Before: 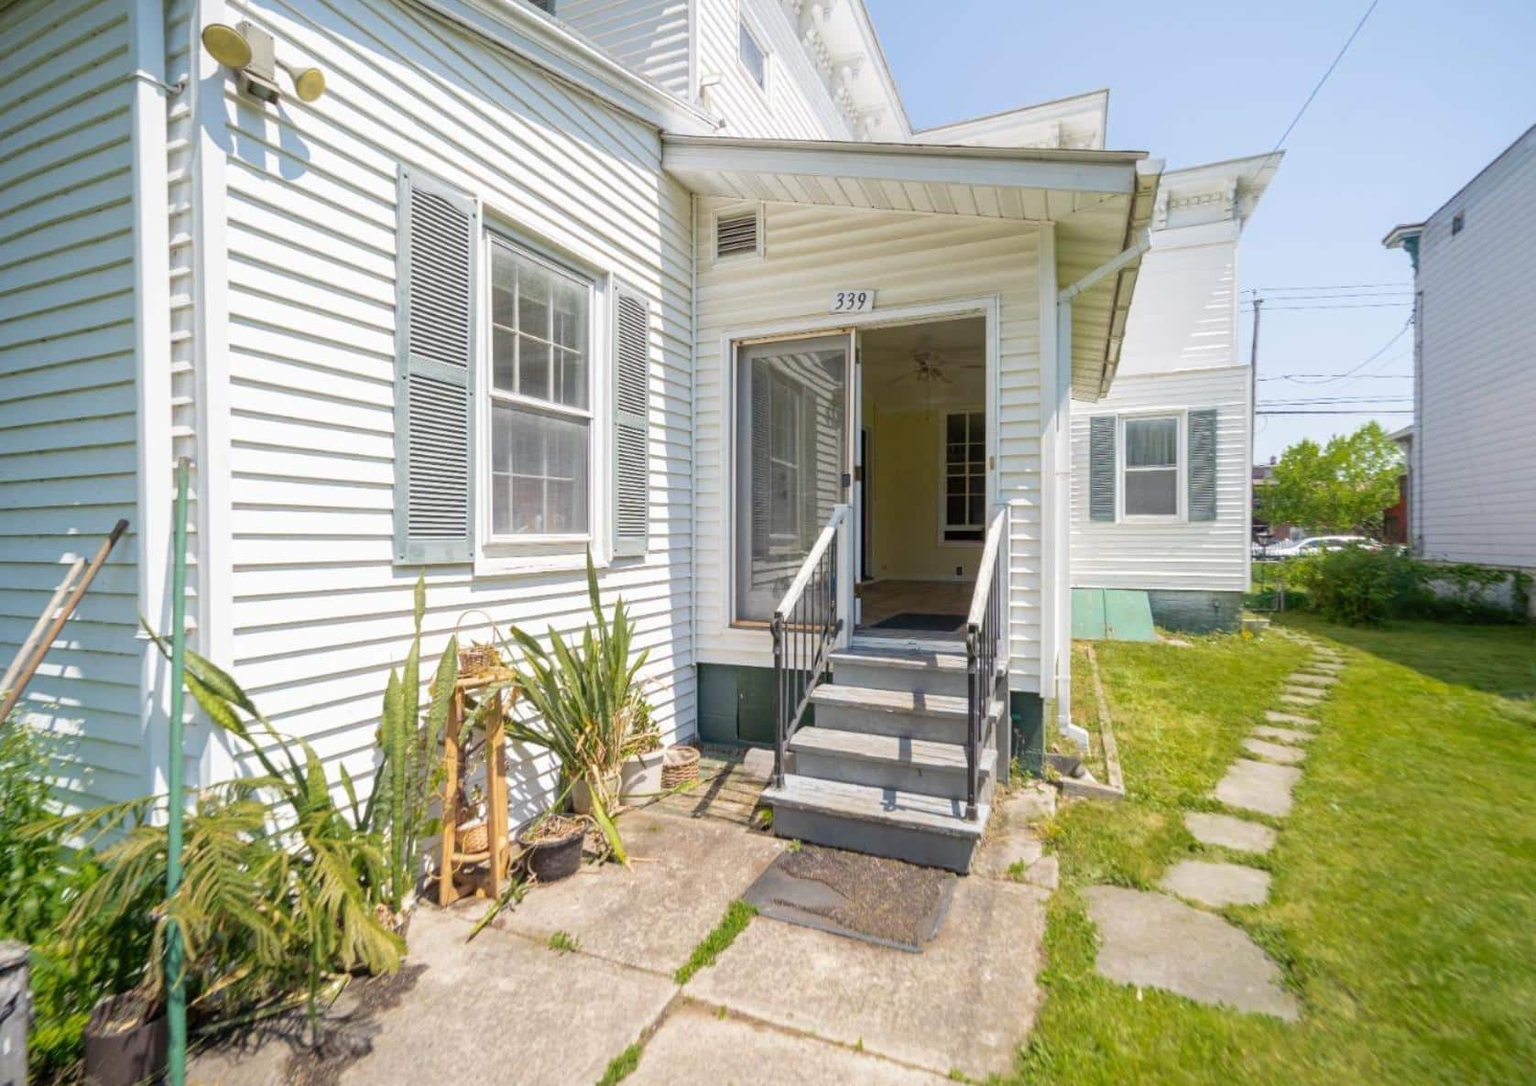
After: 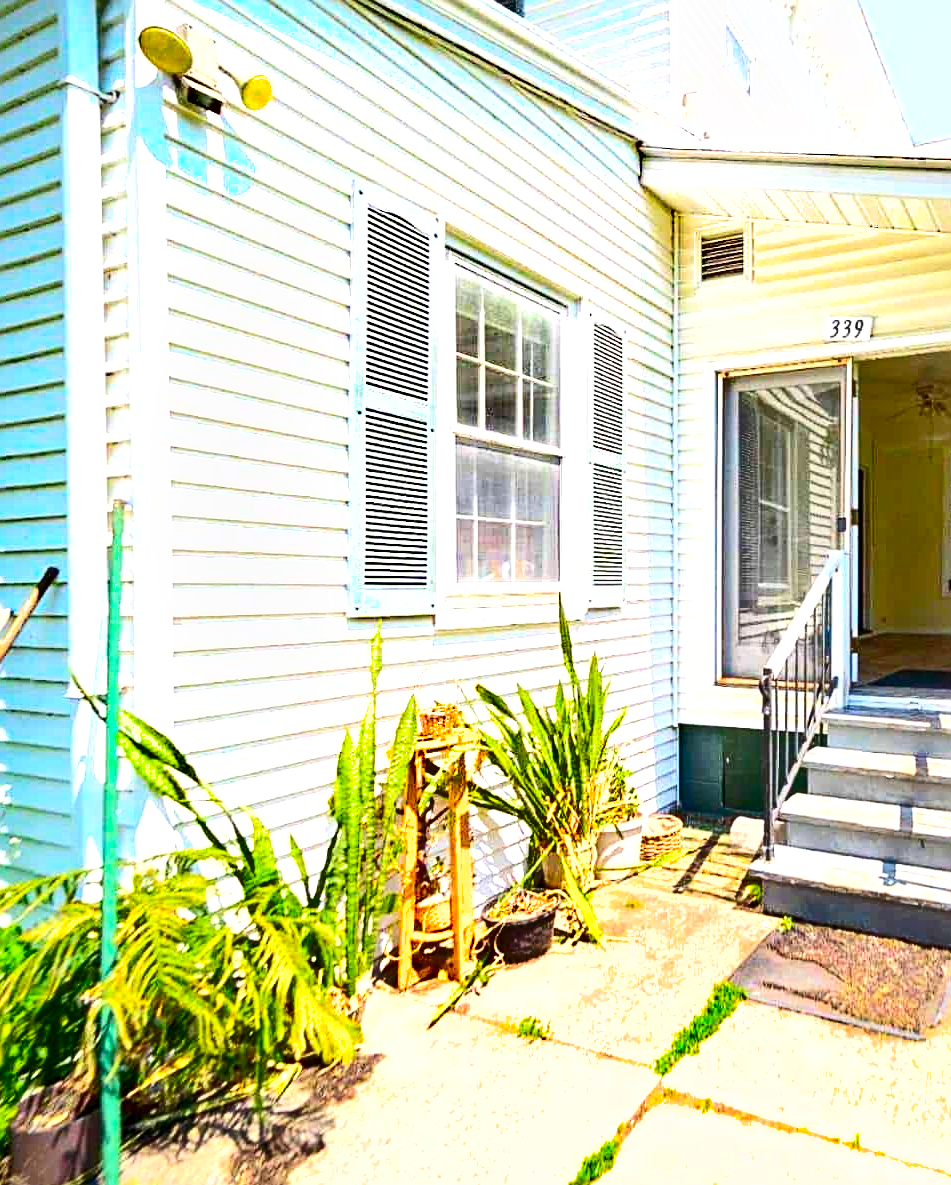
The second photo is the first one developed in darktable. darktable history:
local contrast: highlights 106%, shadows 102%, detail 119%, midtone range 0.2
crop: left 4.907%, right 38.362%
tone equalizer: on, module defaults
exposure: black level correction 0.001, exposure 1.051 EV, compensate highlight preservation false
contrast brightness saturation: contrast 0.255, brightness 0.017, saturation 0.876
shadows and highlights: low approximation 0.01, soften with gaussian
sharpen: on, module defaults
